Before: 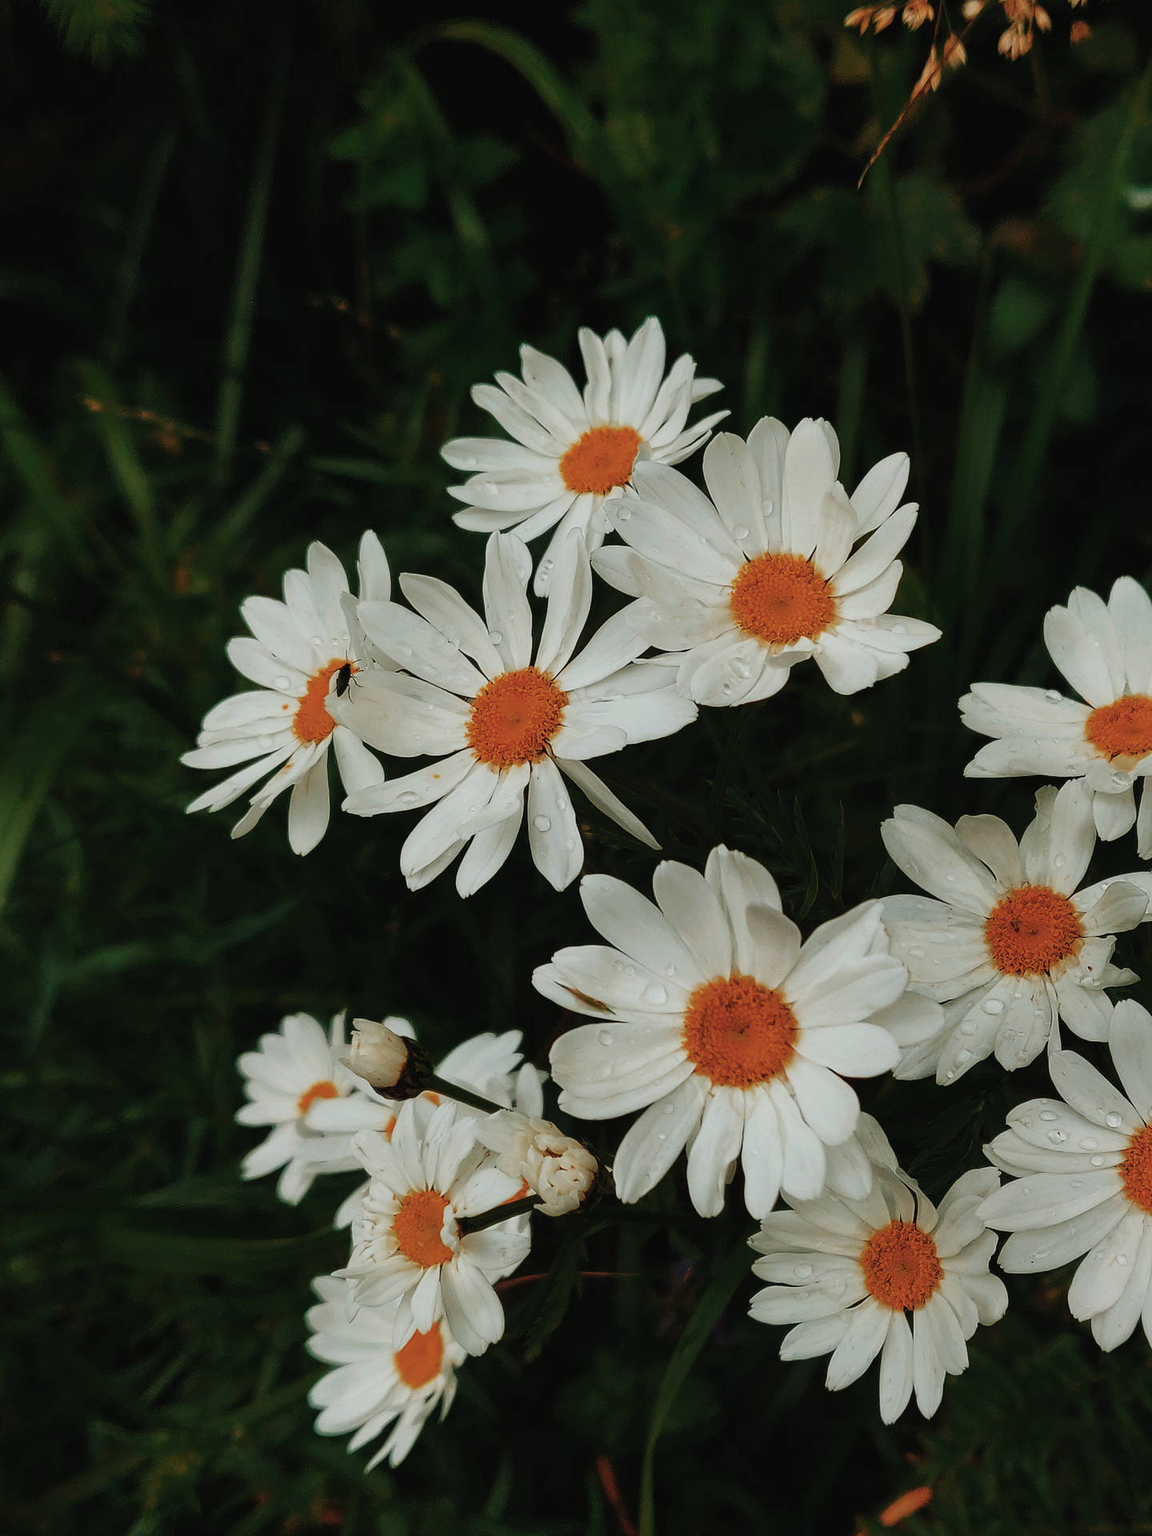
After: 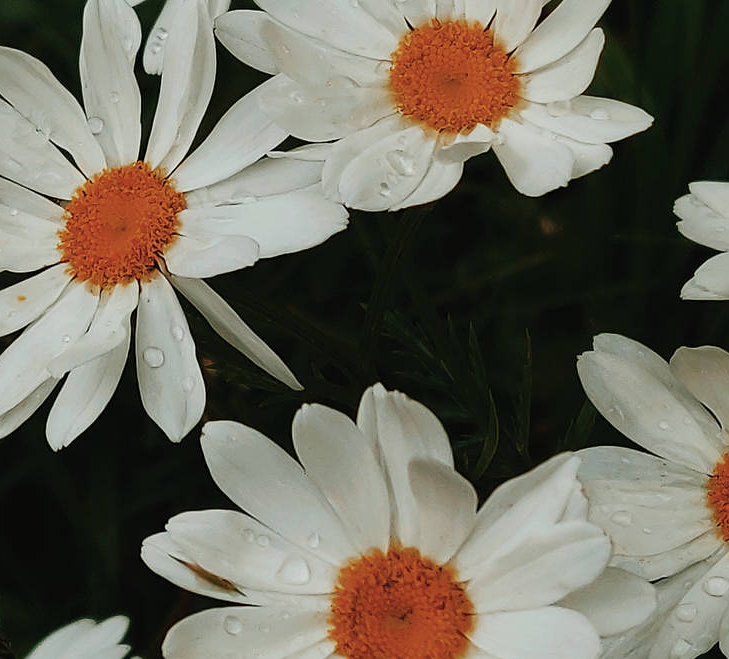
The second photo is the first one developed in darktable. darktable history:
crop: left 36.39%, top 35%, right 12.924%, bottom 30.636%
sharpen: amount 0.216
